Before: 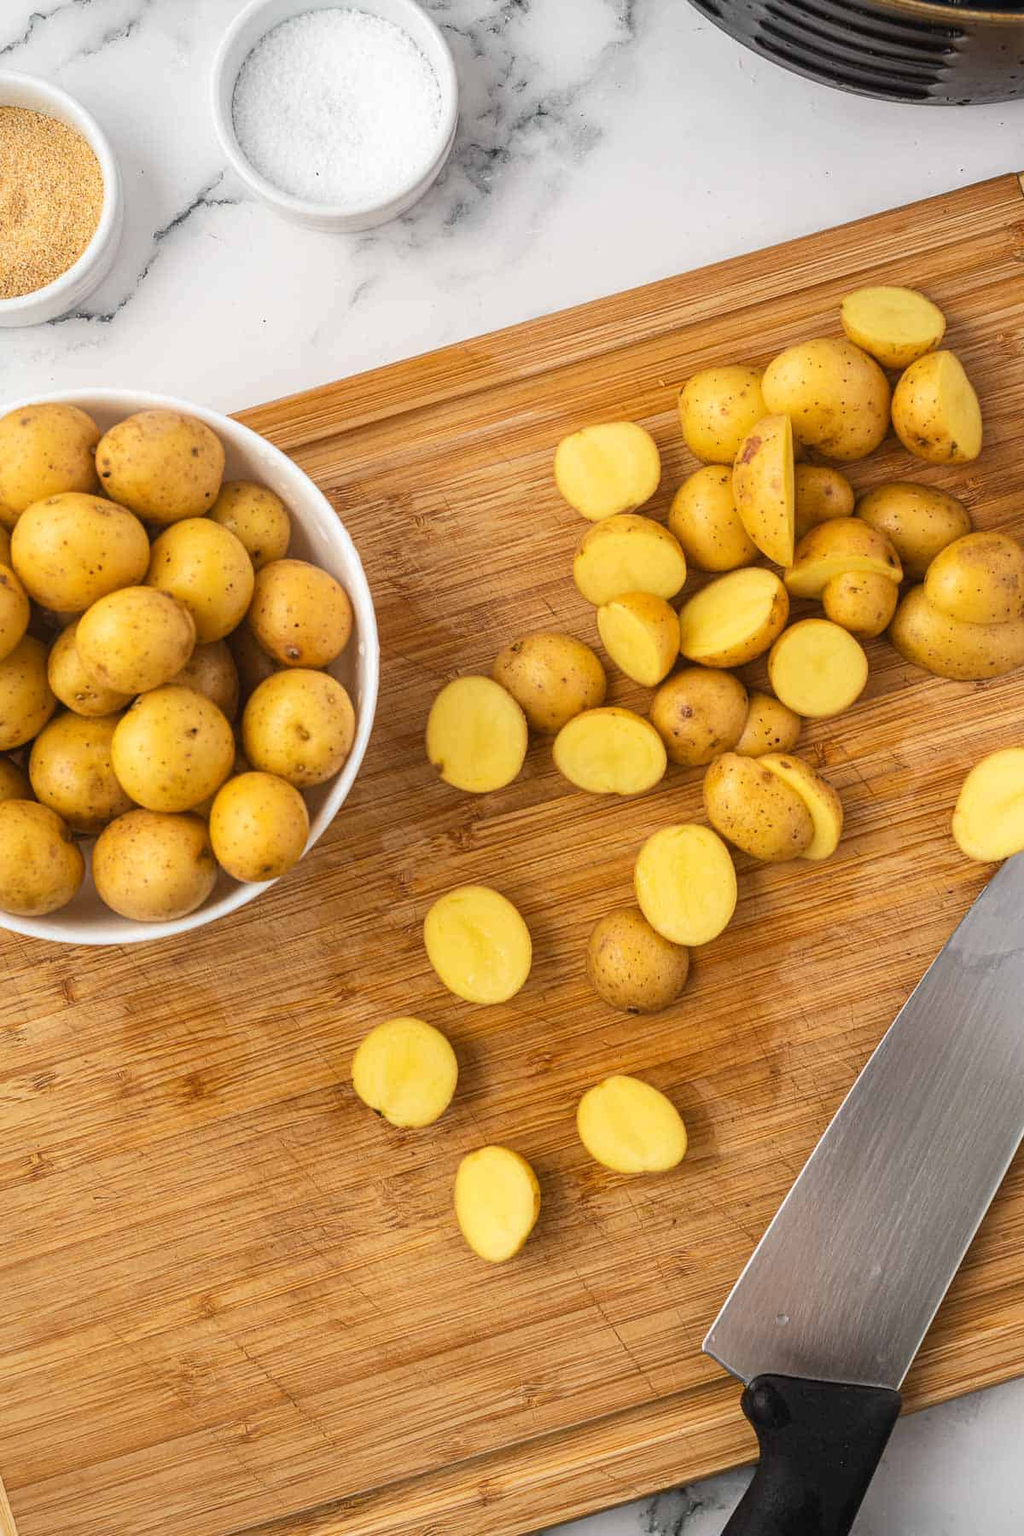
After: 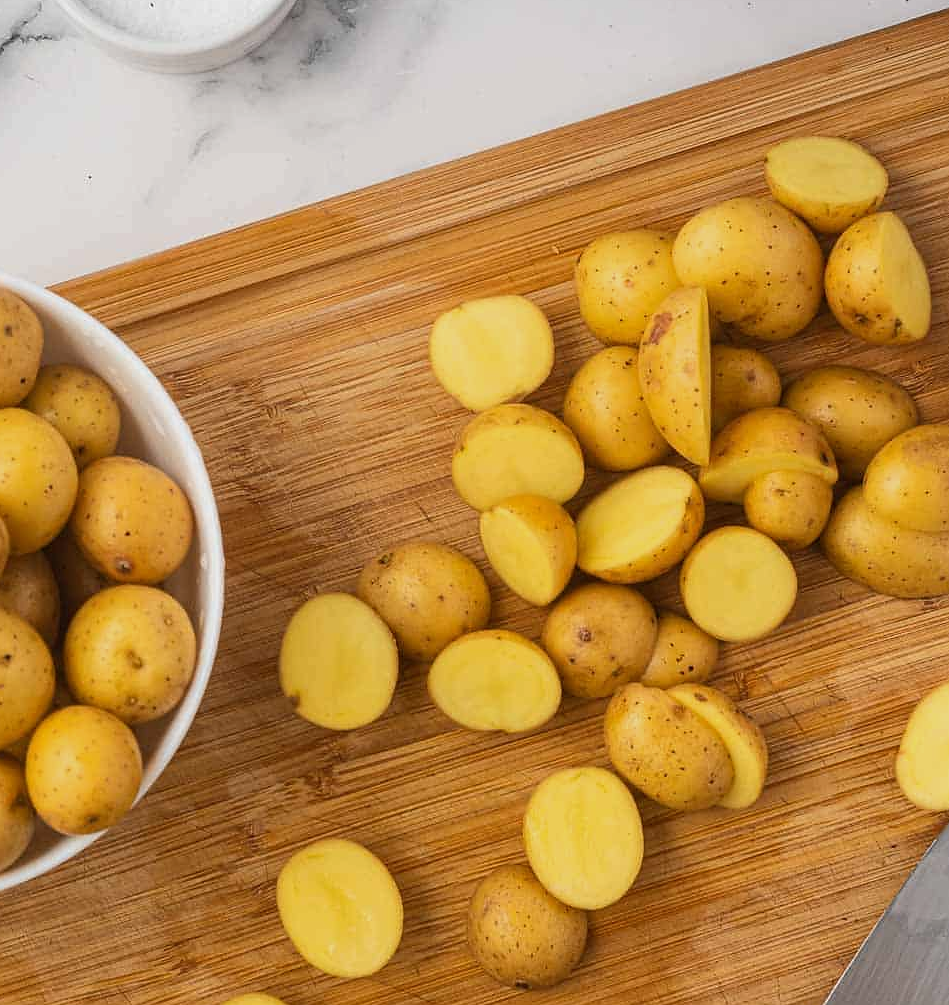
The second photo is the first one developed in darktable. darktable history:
exposure: exposure -0.249 EV, compensate highlight preservation false
sharpen: radius 1.036, threshold 0.943
crop: left 18.375%, top 11.097%, right 2.532%, bottom 33.056%
